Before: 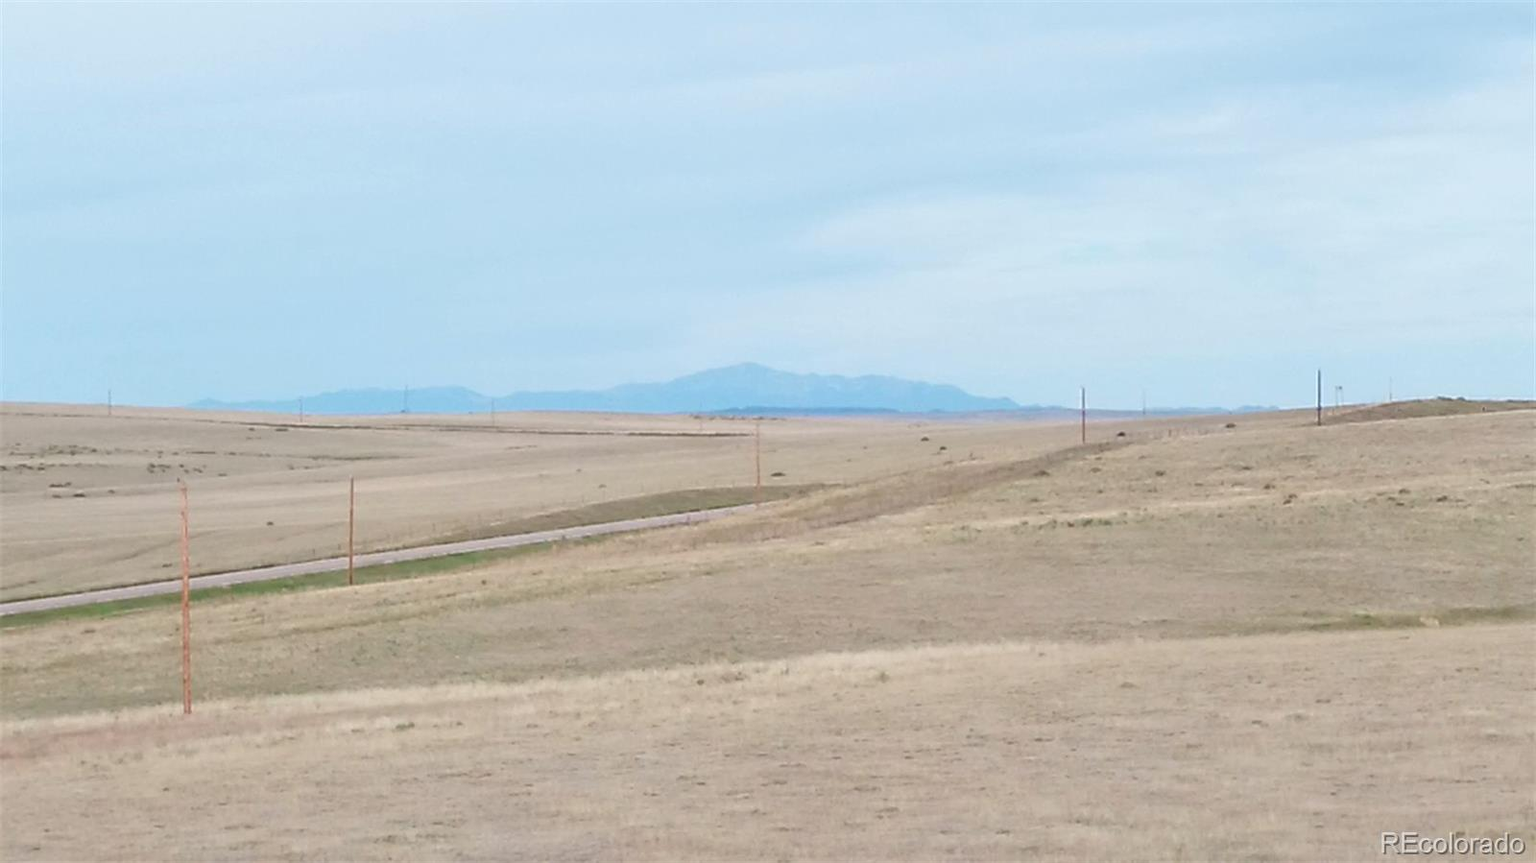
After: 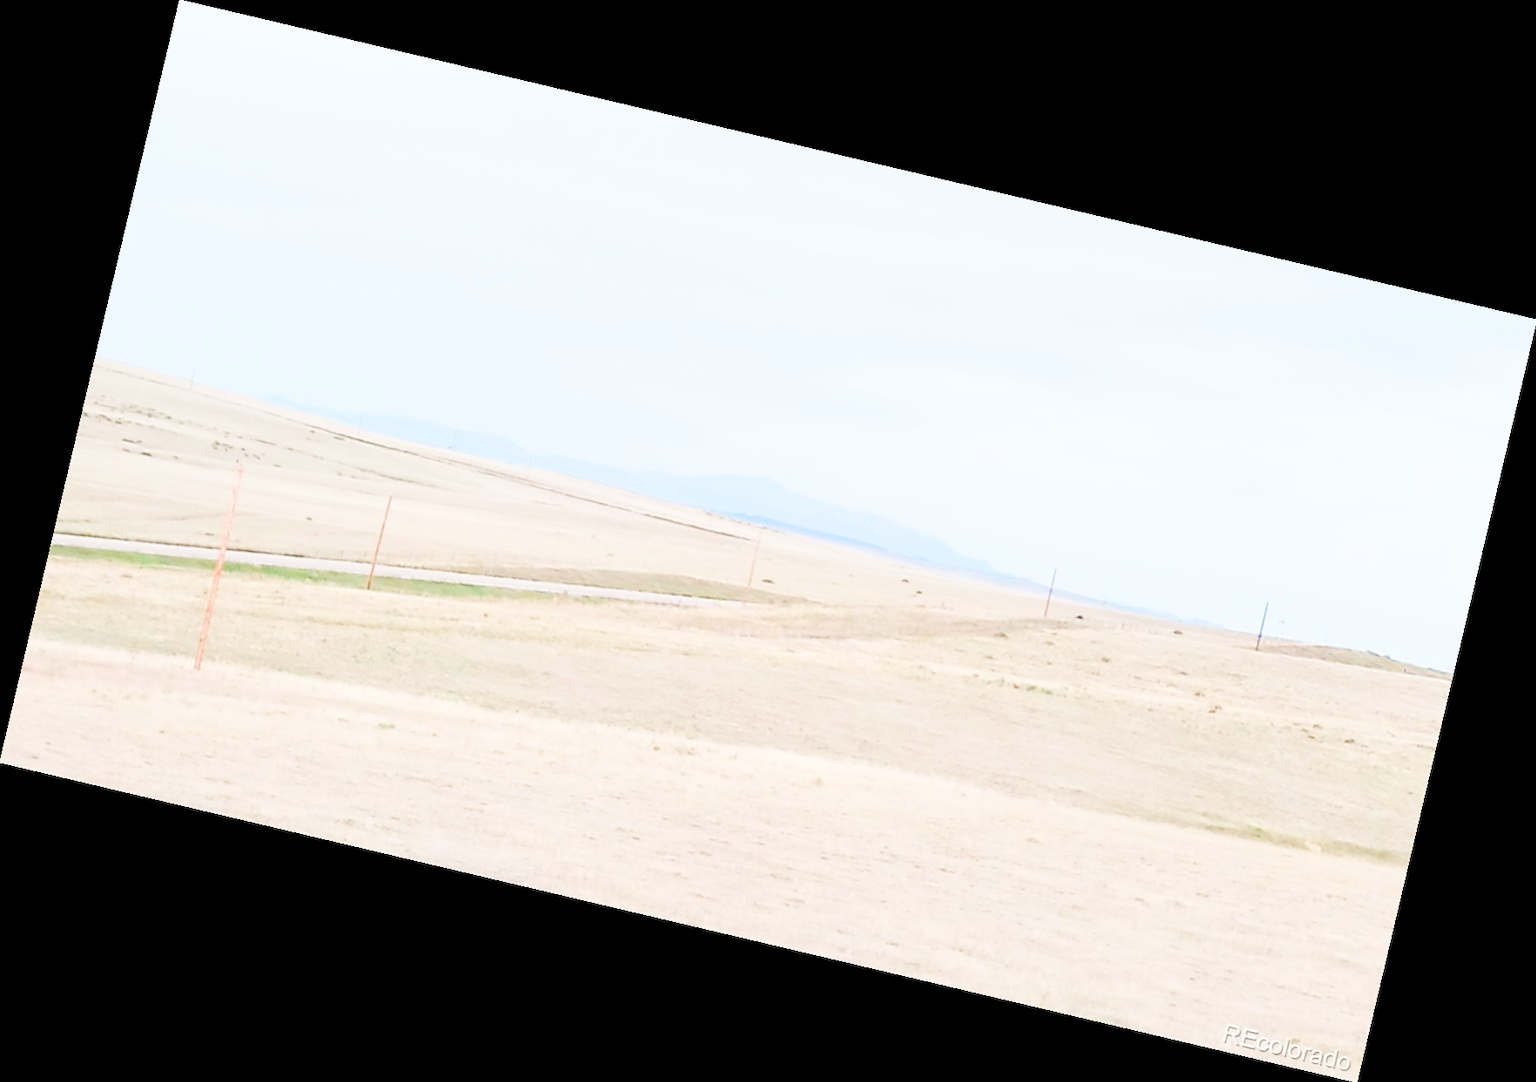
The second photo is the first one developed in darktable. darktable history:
filmic rgb: black relative exposure -5 EV, hardness 2.88, contrast 1.4, highlights saturation mix -30%
rotate and perspective: rotation 13.27°, automatic cropping off
exposure: black level correction 0, exposure 1.625 EV, compensate exposure bias true, compensate highlight preservation false
